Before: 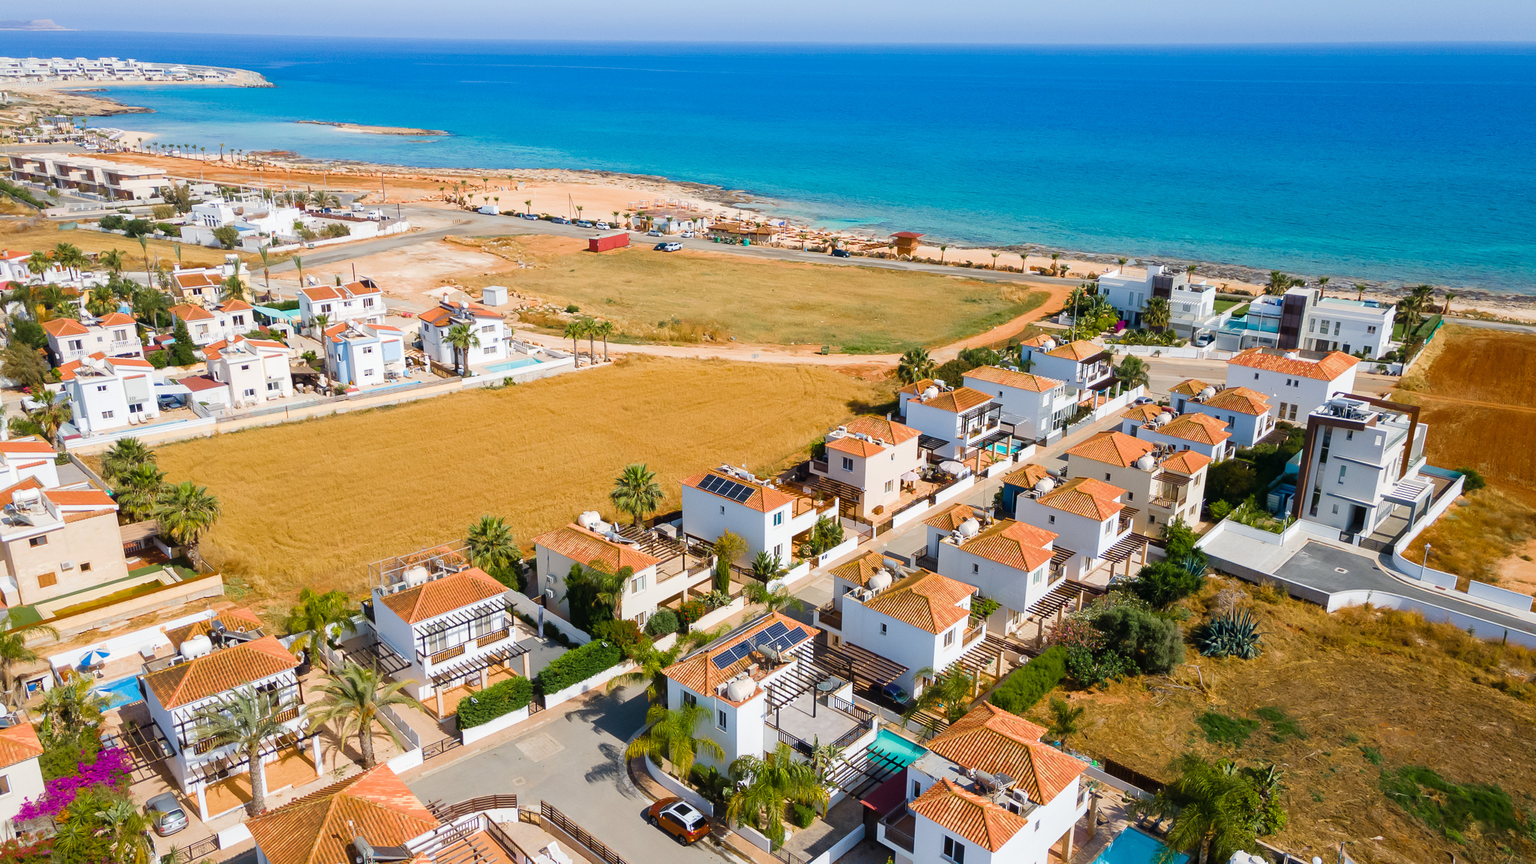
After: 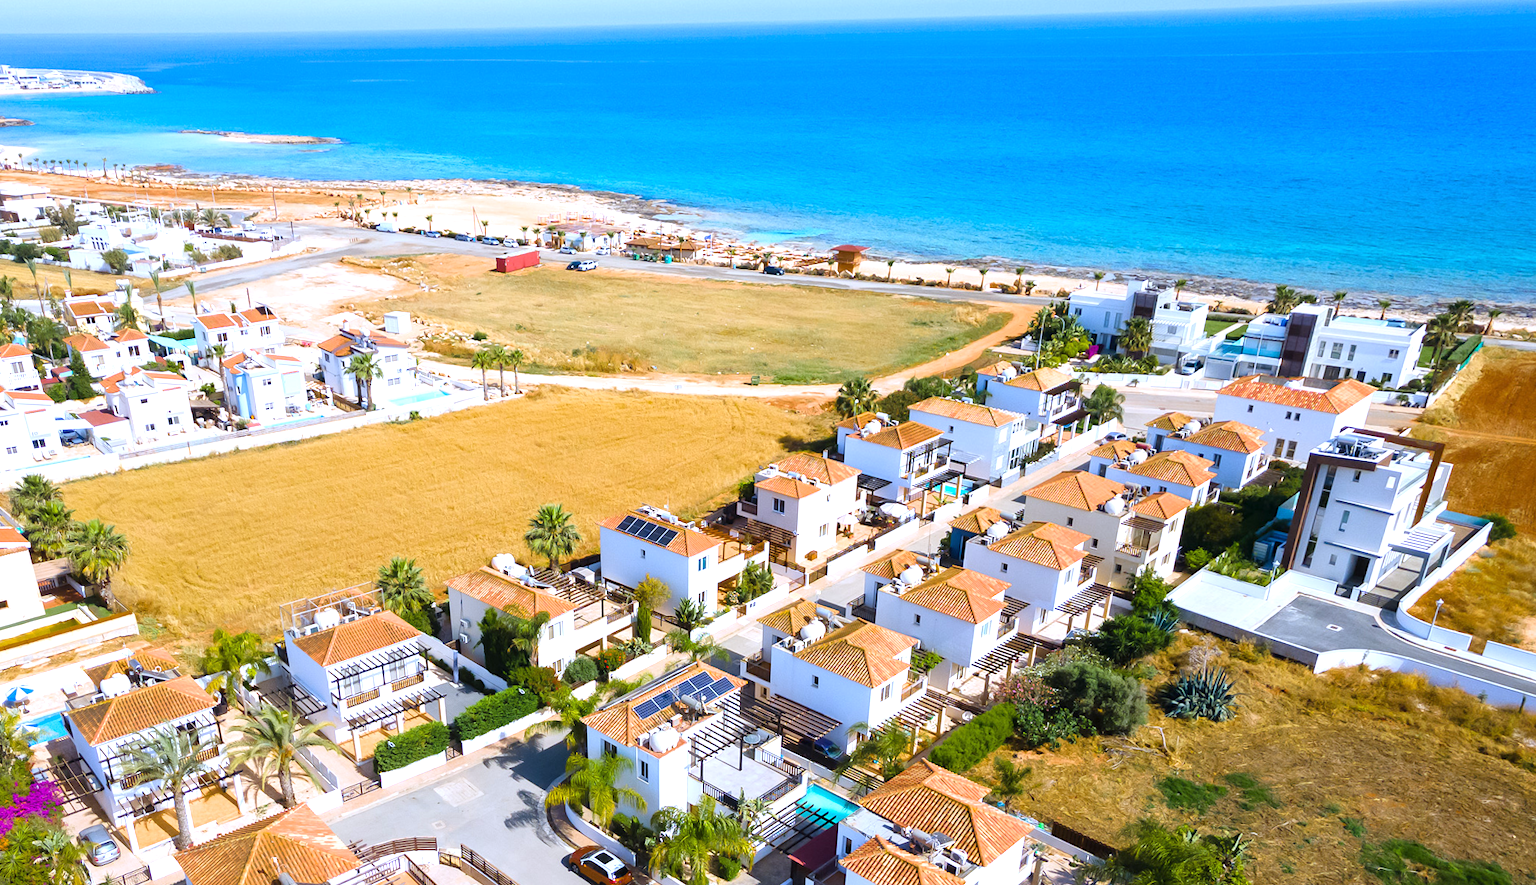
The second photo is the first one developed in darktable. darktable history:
white balance: red 0.948, green 1.02, blue 1.176
exposure: exposure 0.6 EV, compensate highlight preservation false
rotate and perspective: rotation 0.062°, lens shift (vertical) 0.115, lens shift (horizontal) -0.133, crop left 0.047, crop right 0.94, crop top 0.061, crop bottom 0.94
crop and rotate: left 3.238%
